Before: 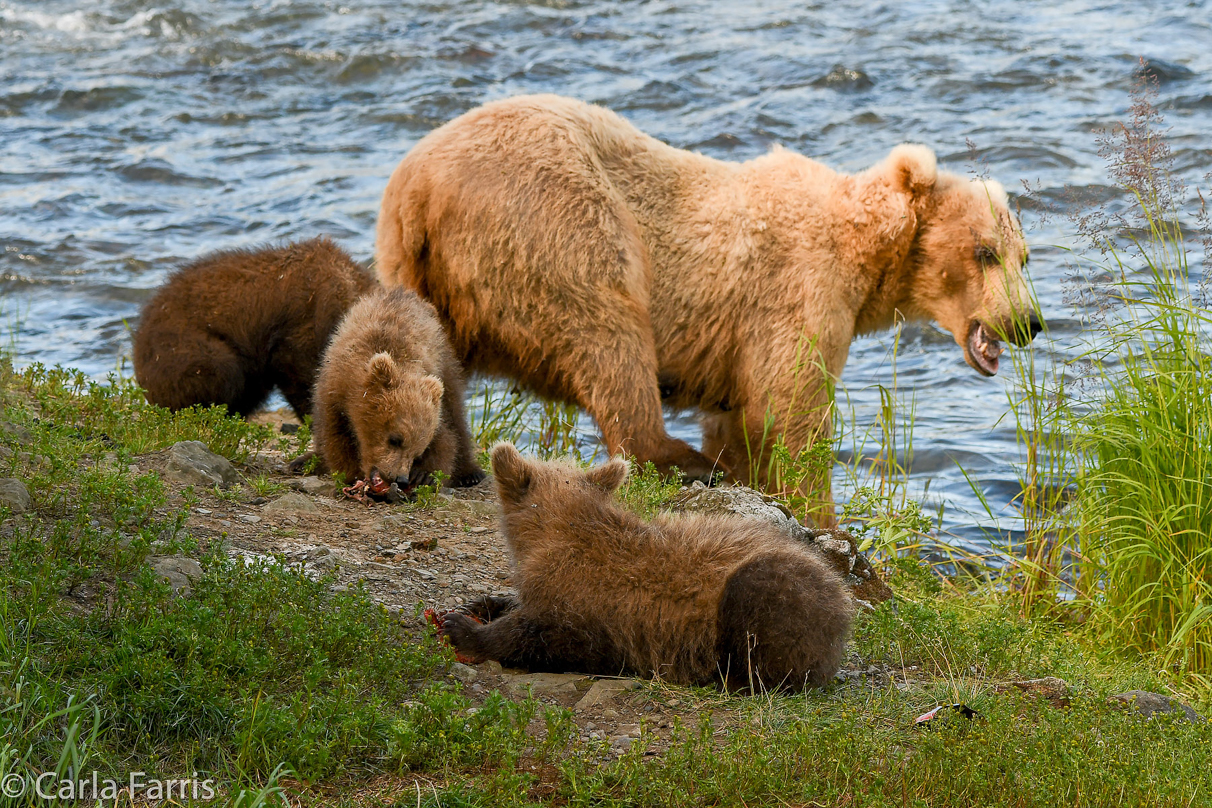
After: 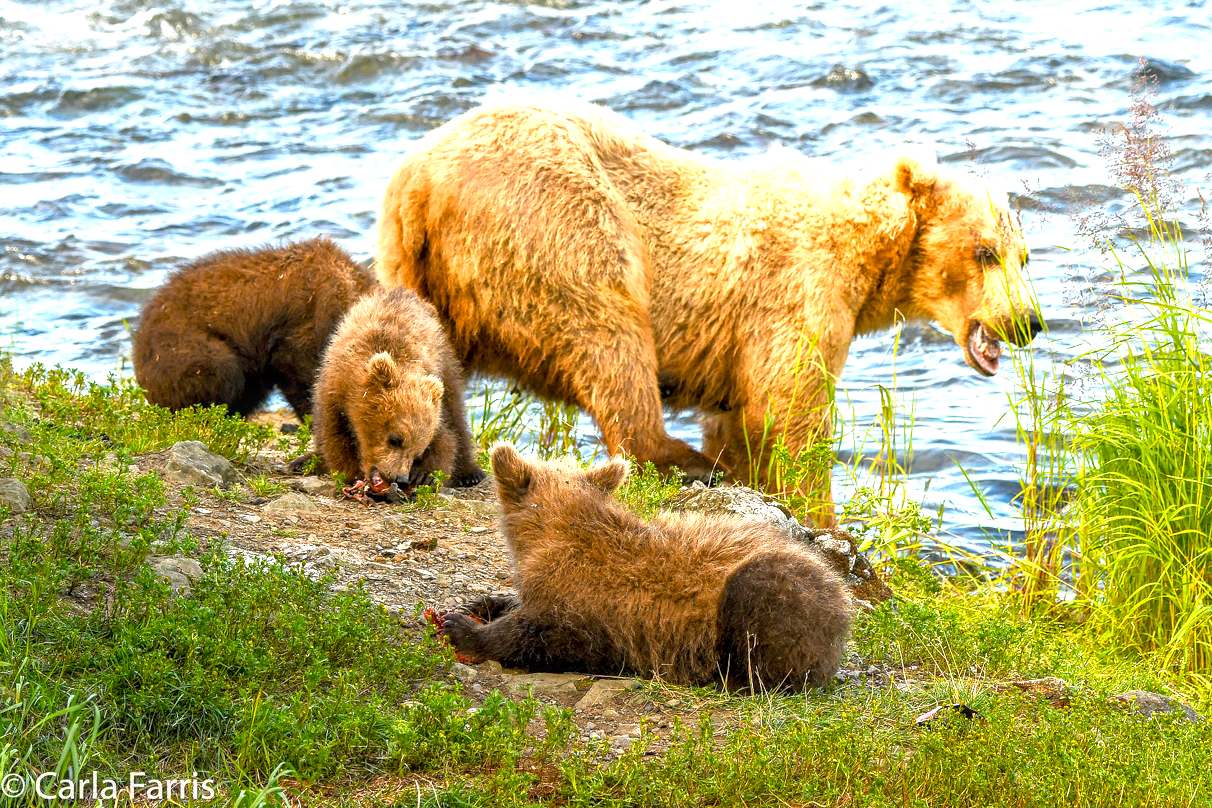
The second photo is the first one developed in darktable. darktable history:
color balance rgb: linear chroma grading › shadows -8.119%, linear chroma grading › global chroma 9.857%, perceptual saturation grading › global saturation 10.22%
local contrast: on, module defaults
exposure: black level correction 0, exposure 1.2 EV, compensate exposure bias true, compensate highlight preservation false
